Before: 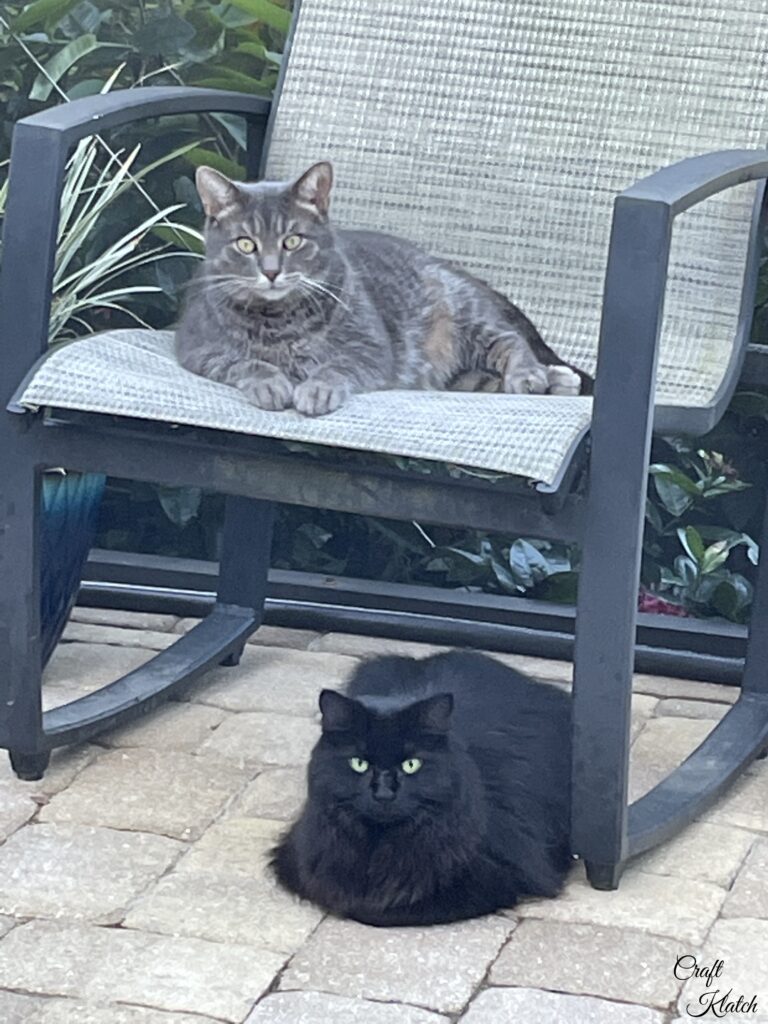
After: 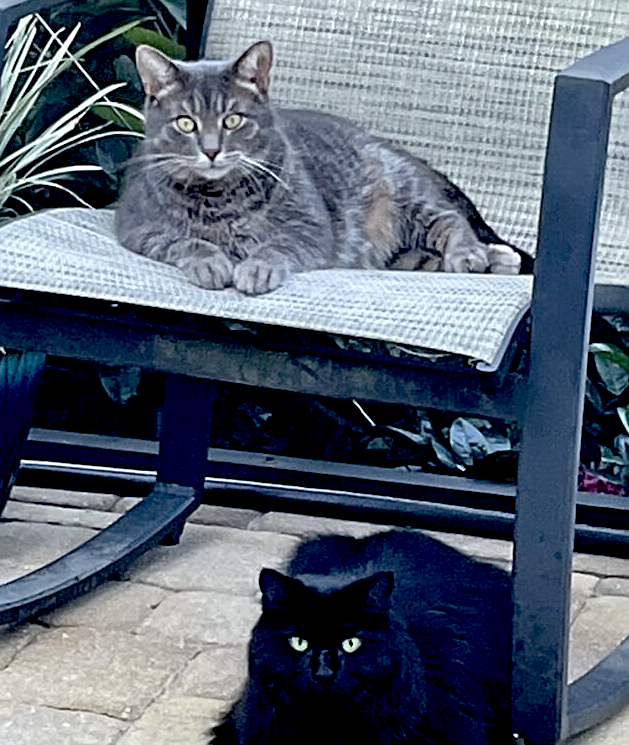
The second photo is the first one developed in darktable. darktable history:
crop: left 7.856%, top 11.836%, right 10.12%, bottom 15.387%
exposure: black level correction 0.056, compensate highlight preservation false
sharpen: on, module defaults
